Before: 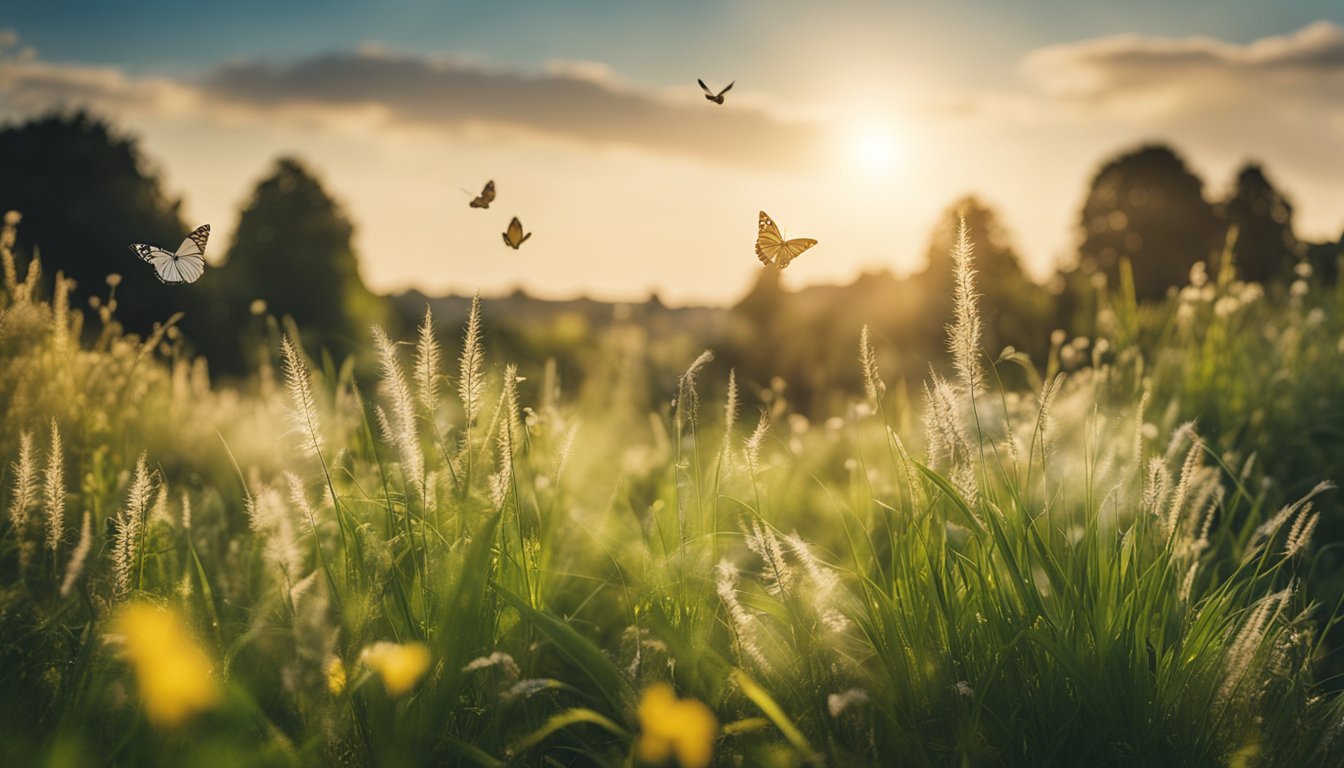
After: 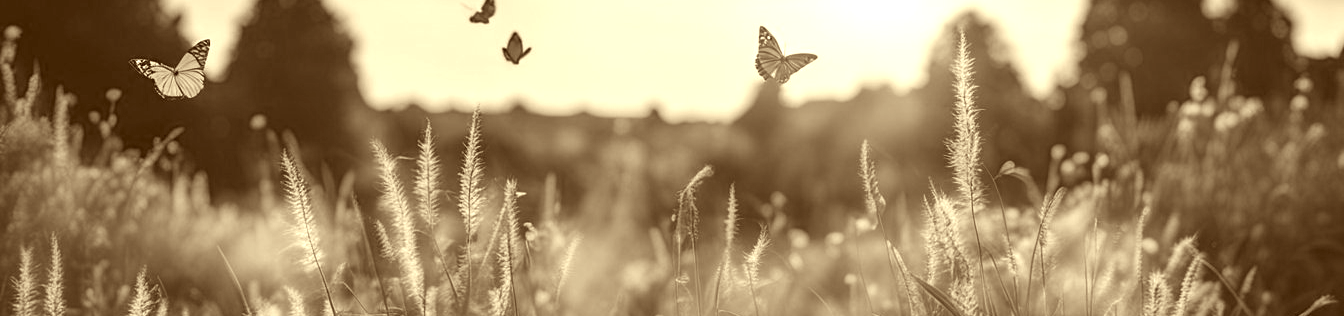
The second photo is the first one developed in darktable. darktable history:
color balance rgb: perceptual saturation grading › global saturation 27.884%, perceptual saturation grading › highlights -25.092%, perceptual saturation grading › mid-tones 25.589%, perceptual saturation grading › shadows 49.743%, global vibrance 24.659%
crop and rotate: top 24.126%, bottom 34.613%
color calibration: output gray [0.253, 0.26, 0.487, 0], gray › normalize channels true, illuminant as shot in camera, x 0.483, y 0.431, temperature 2407.48 K, gamut compression 0.027
exposure: black level correction 0, compensate highlight preservation false
color correction: highlights a* 1.05, highlights b* 24.98, shadows a* 15.17, shadows b* 24.24
